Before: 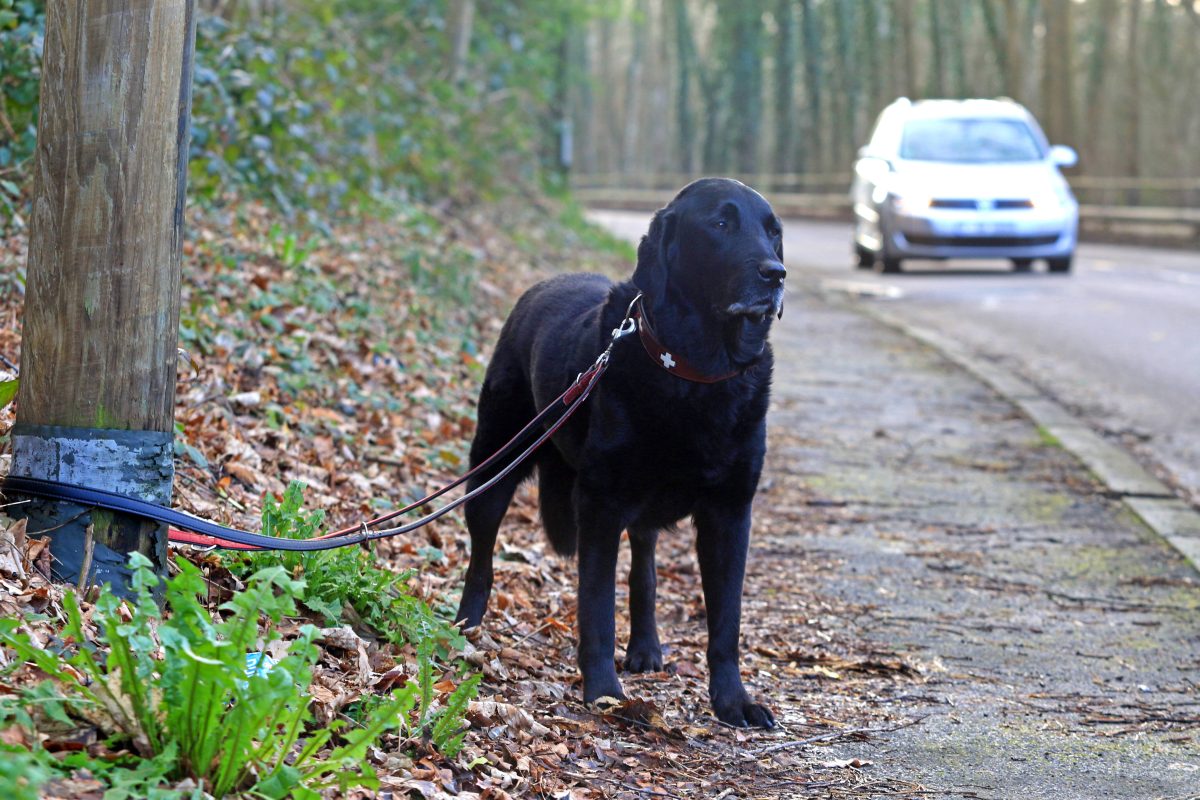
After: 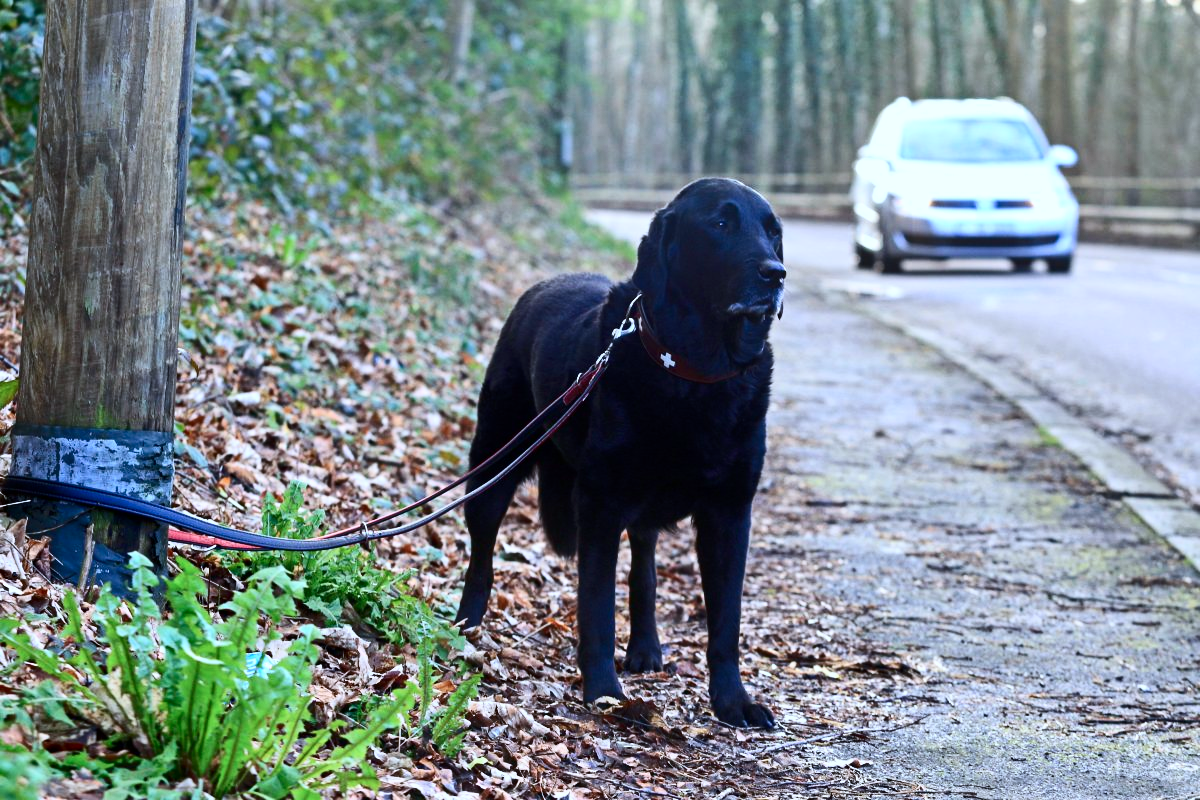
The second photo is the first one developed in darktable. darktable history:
color calibration: x 0.37, y 0.382, temperature 4313.32 K
contrast brightness saturation: contrast 0.28
shadows and highlights: radius 331.84, shadows 53.55, highlights -100, compress 94.63%, highlights color adjustment 73.23%, soften with gaussian
fill light: on, module defaults
